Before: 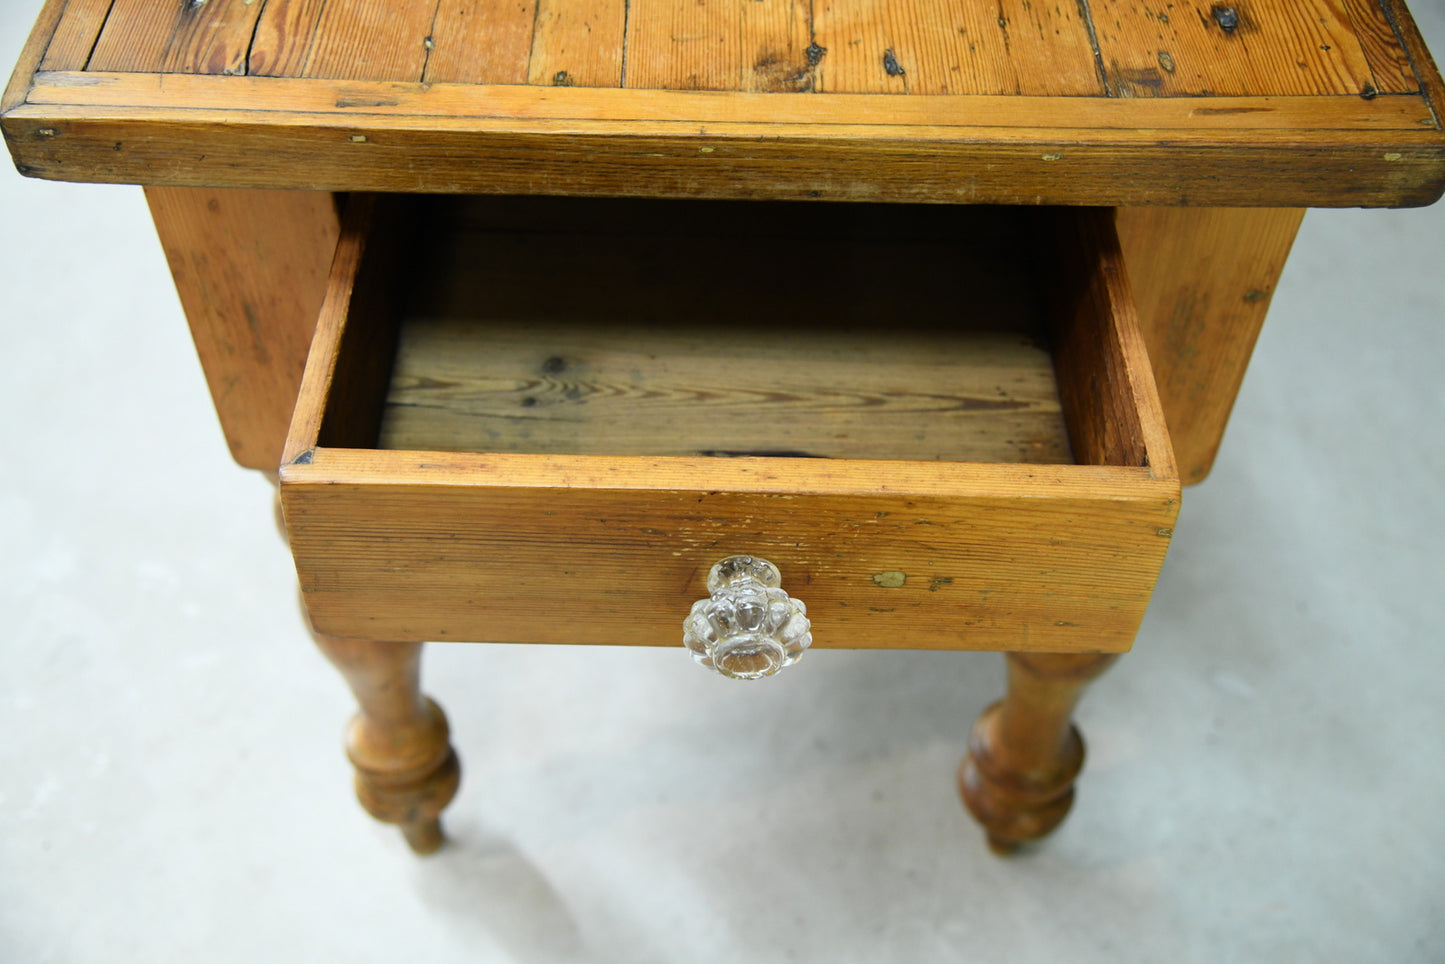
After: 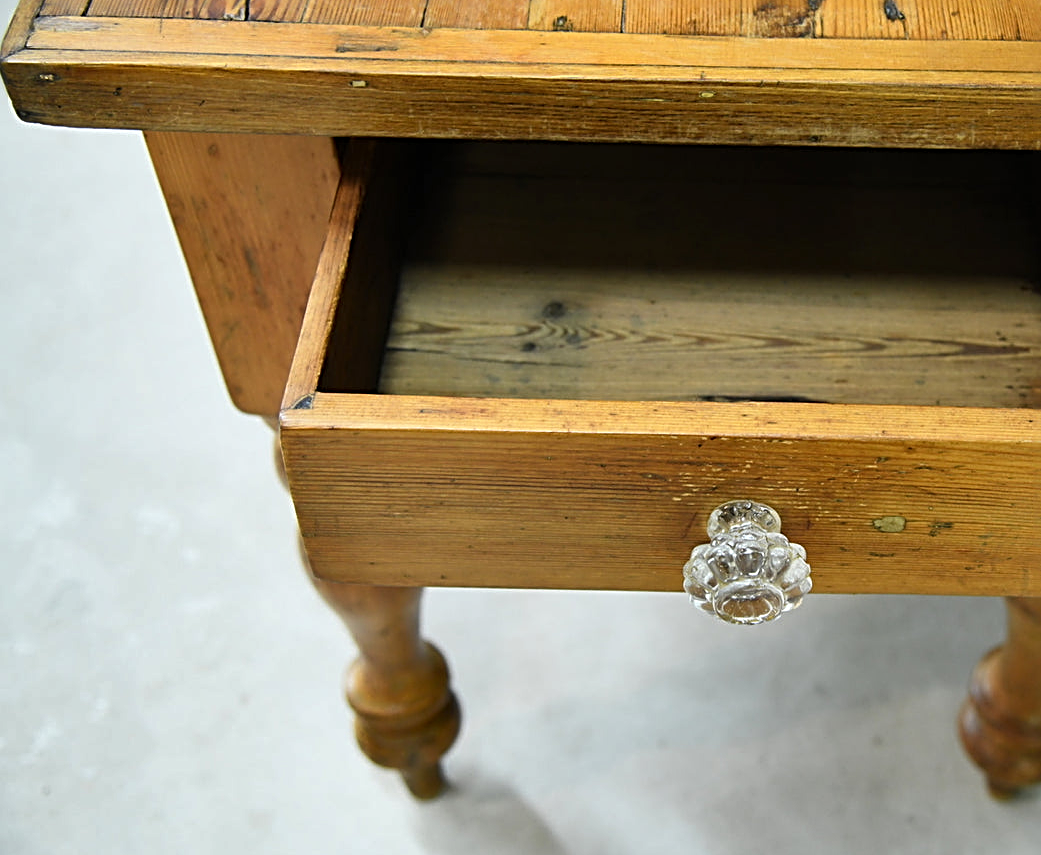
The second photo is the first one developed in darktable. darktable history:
crop: top 5.789%, right 27.914%, bottom 5.5%
sharpen: radius 2.822, amount 0.72
shadows and highlights: low approximation 0.01, soften with gaussian
